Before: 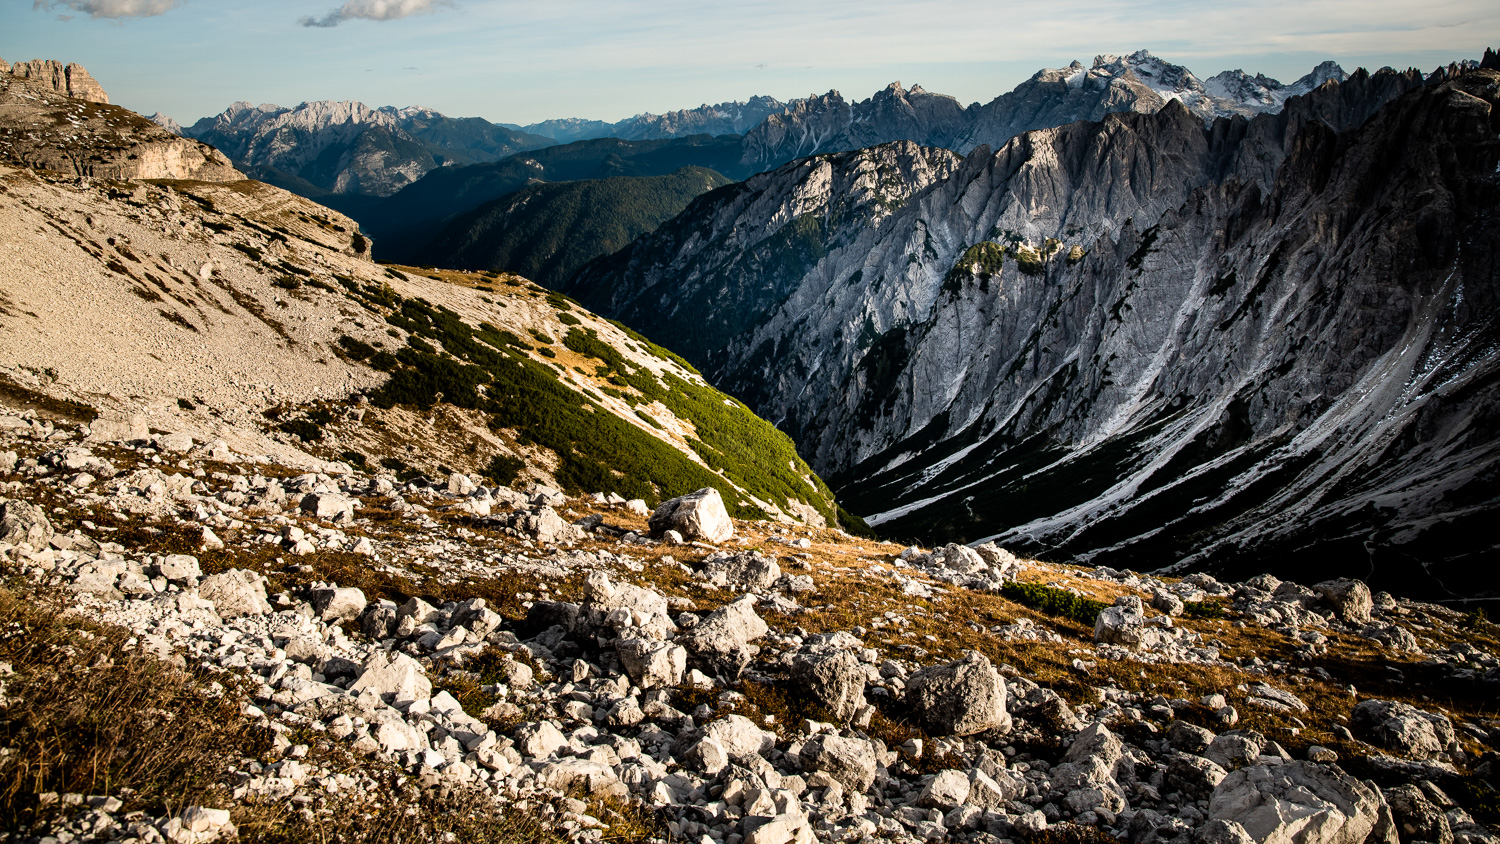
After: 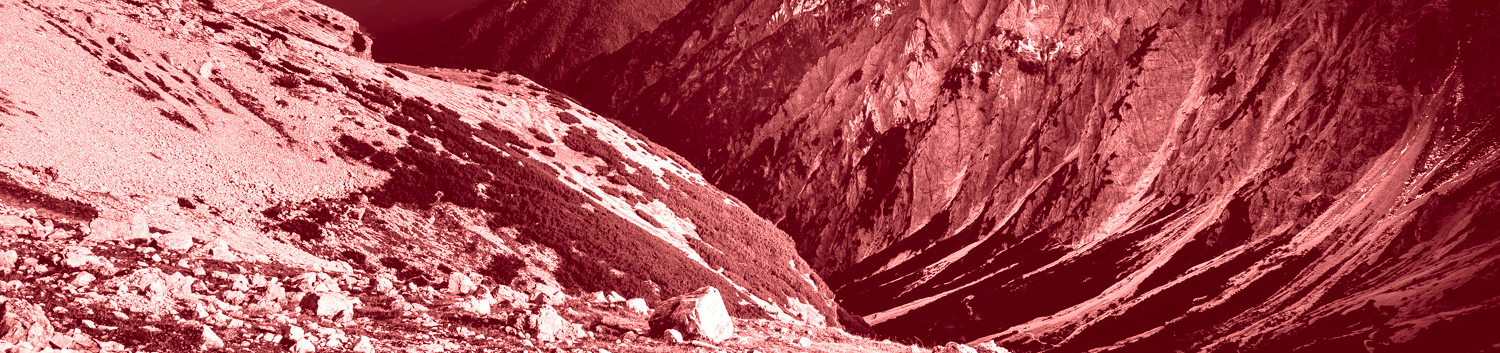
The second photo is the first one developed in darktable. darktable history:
exposure: exposure 0 EV, compensate highlight preservation false
colorize: saturation 60%, source mix 100%
crop and rotate: top 23.84%, bottom 34.294%
velvia: on, module defaults
